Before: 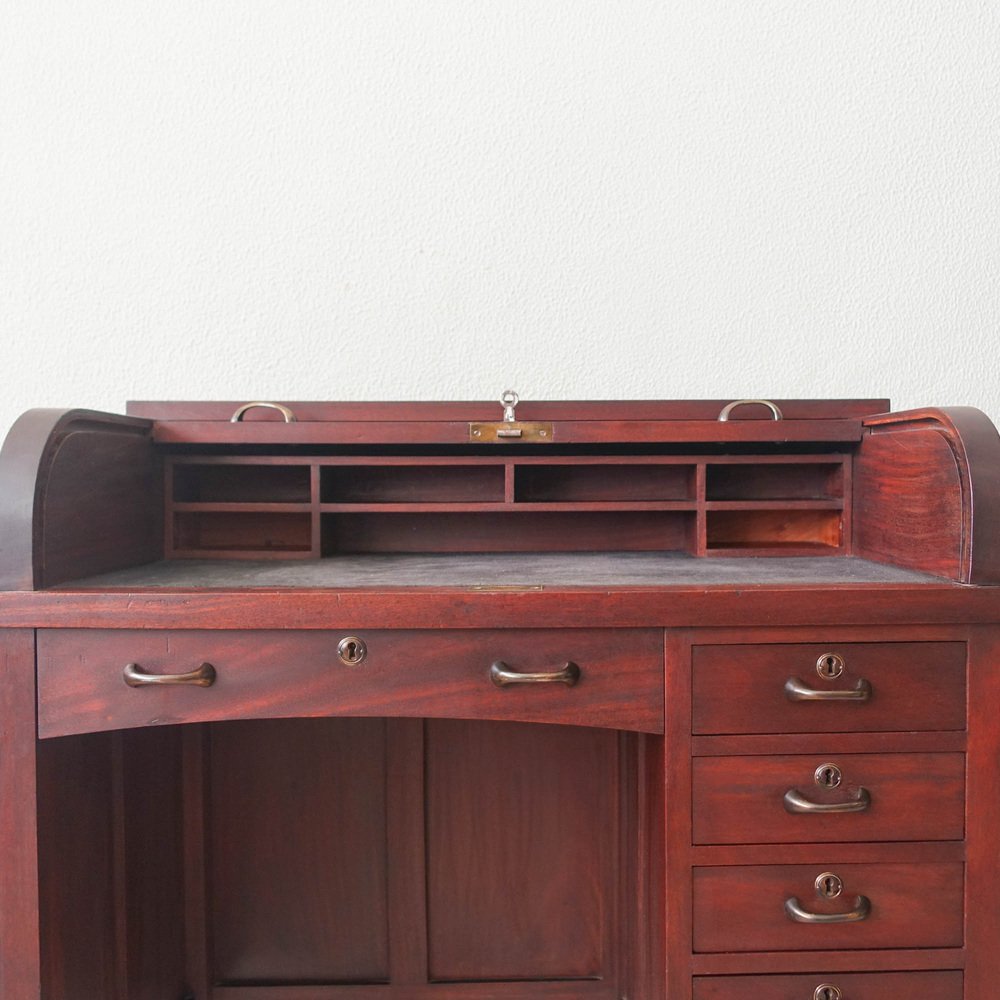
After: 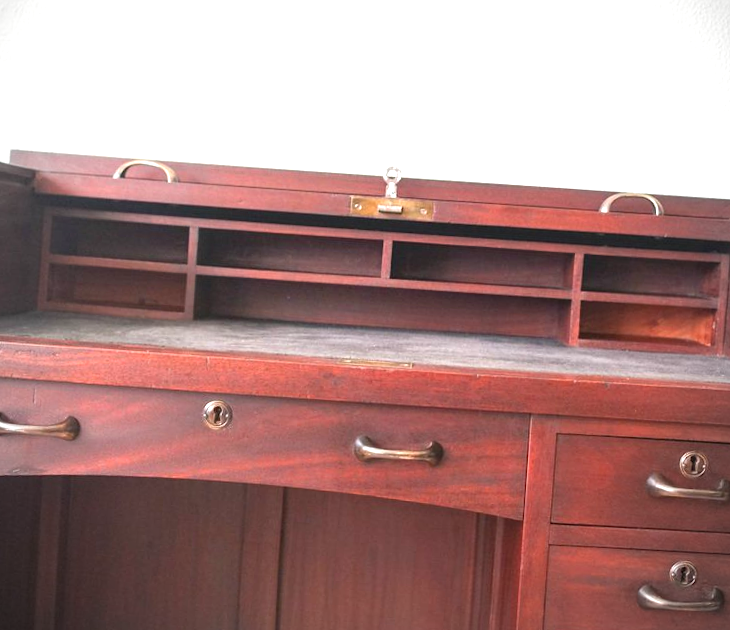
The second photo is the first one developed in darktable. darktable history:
exposure: black level correction 0, exposure 1 EV, compensate highlight preservation false
crop and rotate: angle -4.12°, left 9.88%, top 20.697%, right 12.057%, bottom 11.935%
vignetting: on, module defaults
